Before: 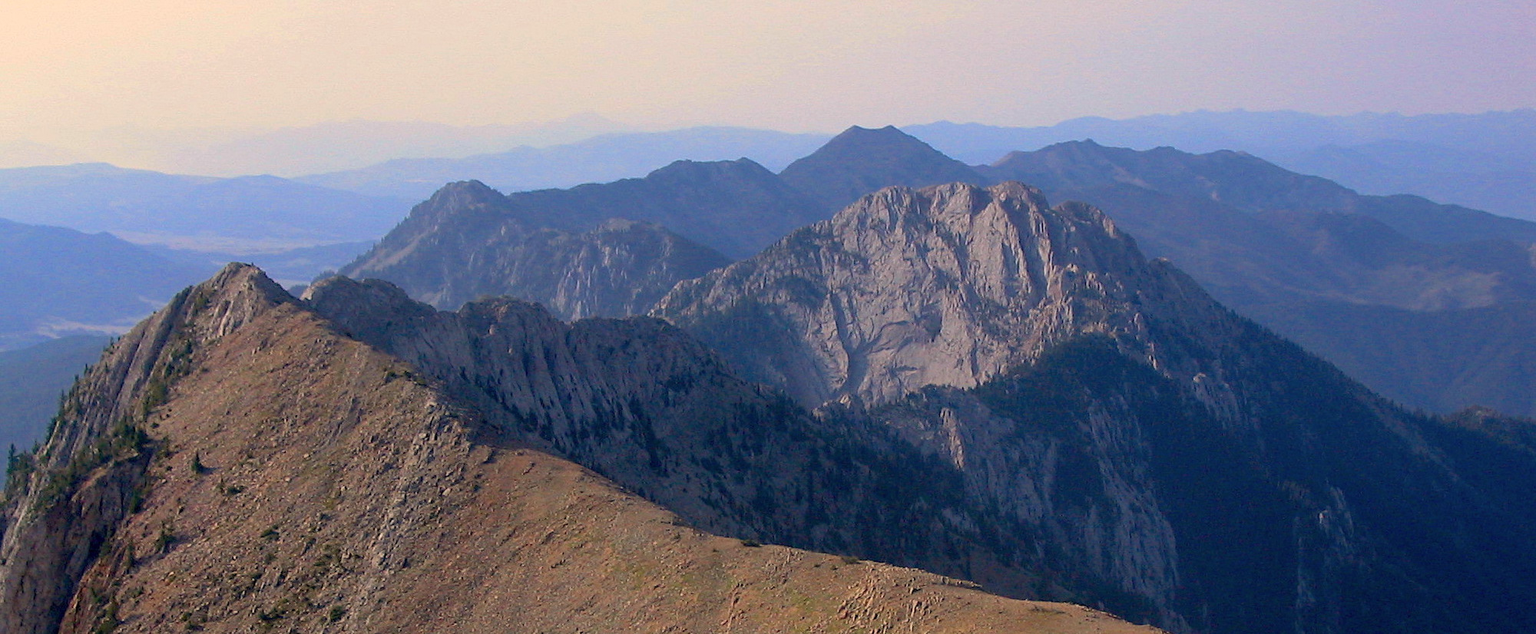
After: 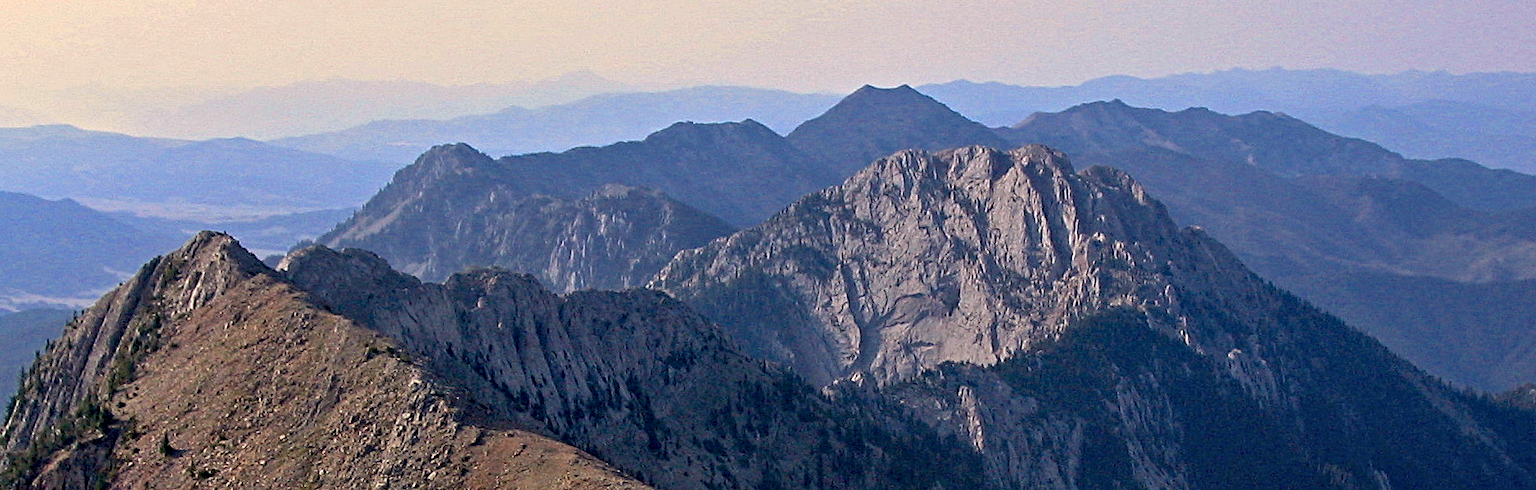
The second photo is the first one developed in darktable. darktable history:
crop: left 2.737%, top 7.287%, right 3.421%, bottom 20.179%
tone equalizer: on, module defaults
contrast equalizer: octaves 7, y [[0.5, 0.542, 0.583, 0.625, 0.667, 0.708], [0.5 ×6], [0.5 ×6], [0 ×6], [0 ×6]]
